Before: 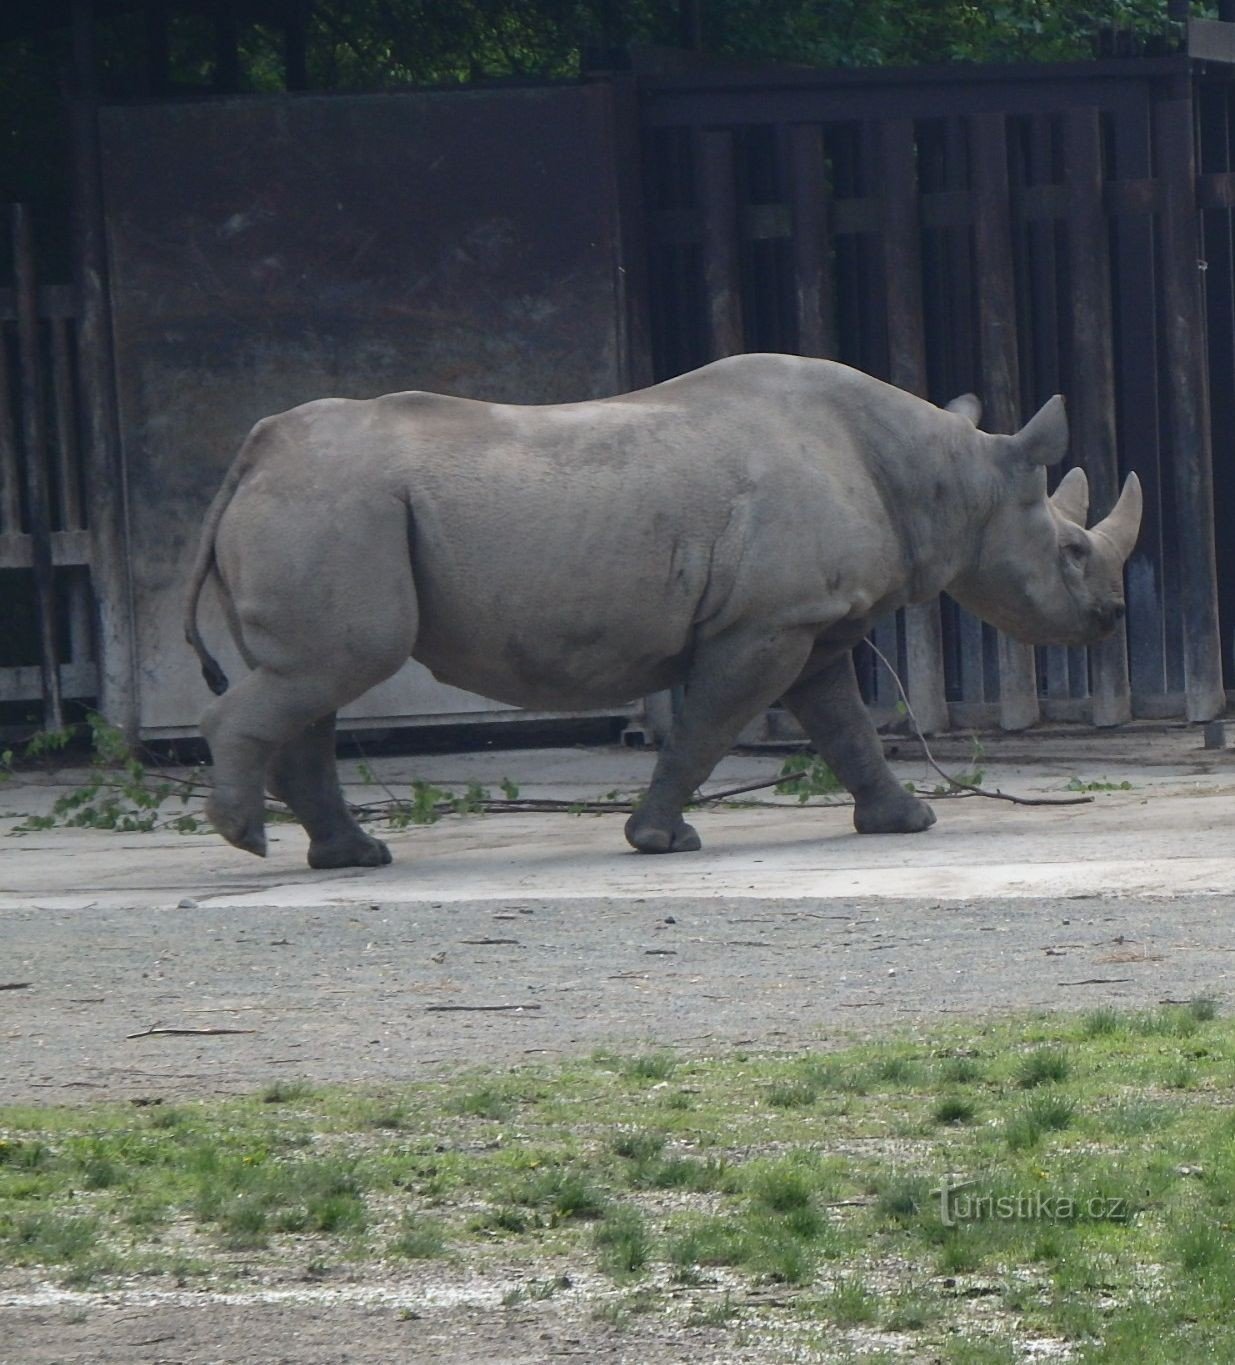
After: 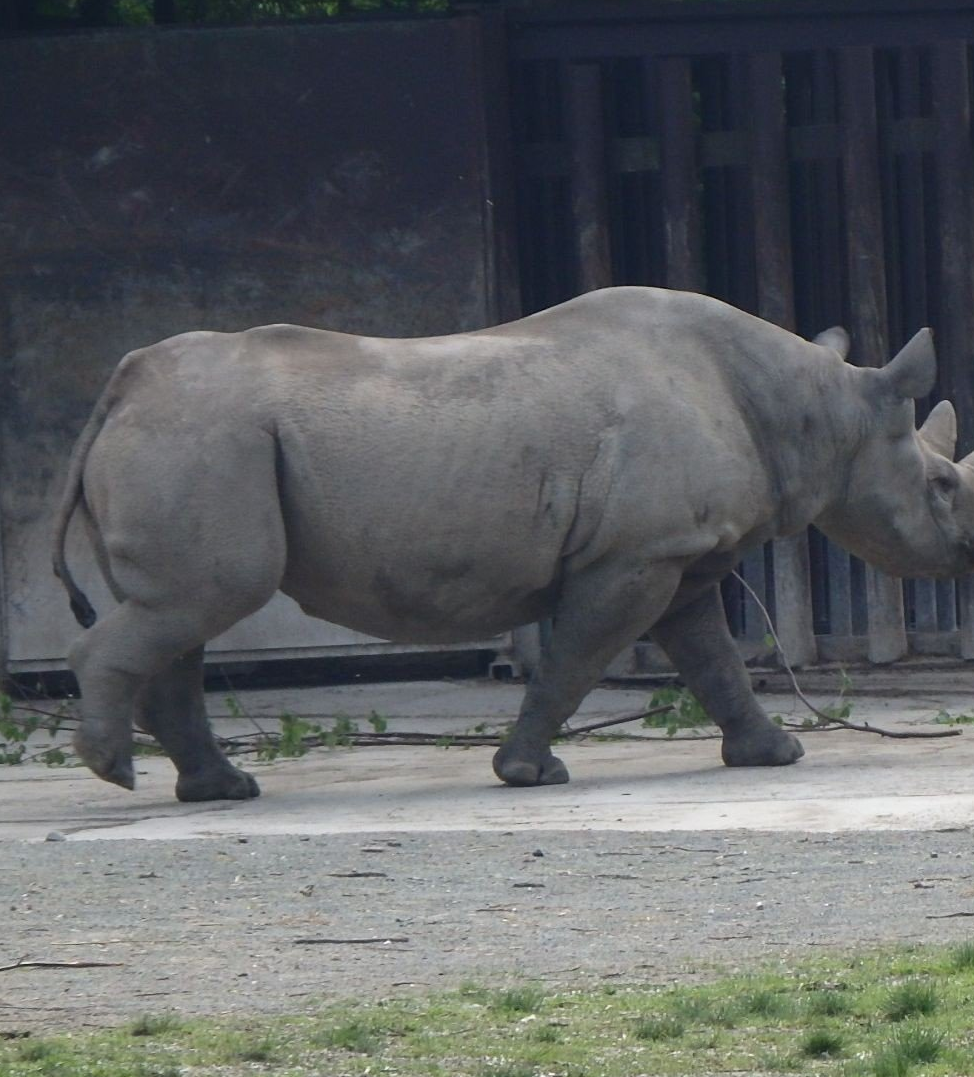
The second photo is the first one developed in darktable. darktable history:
crop and rotate: left 10.746%, top 4.98%, right 10.358%, bottom 16.077%
